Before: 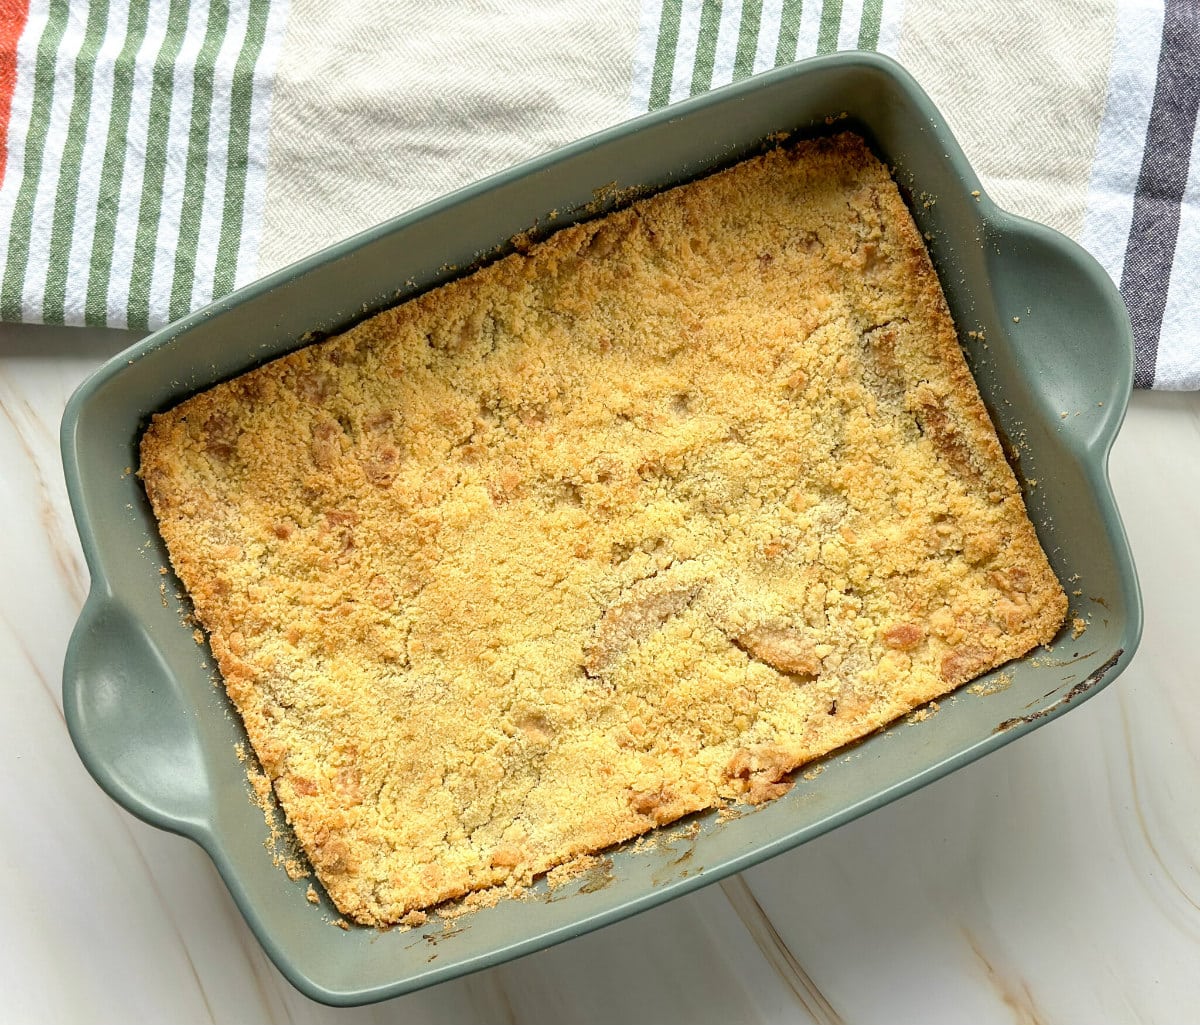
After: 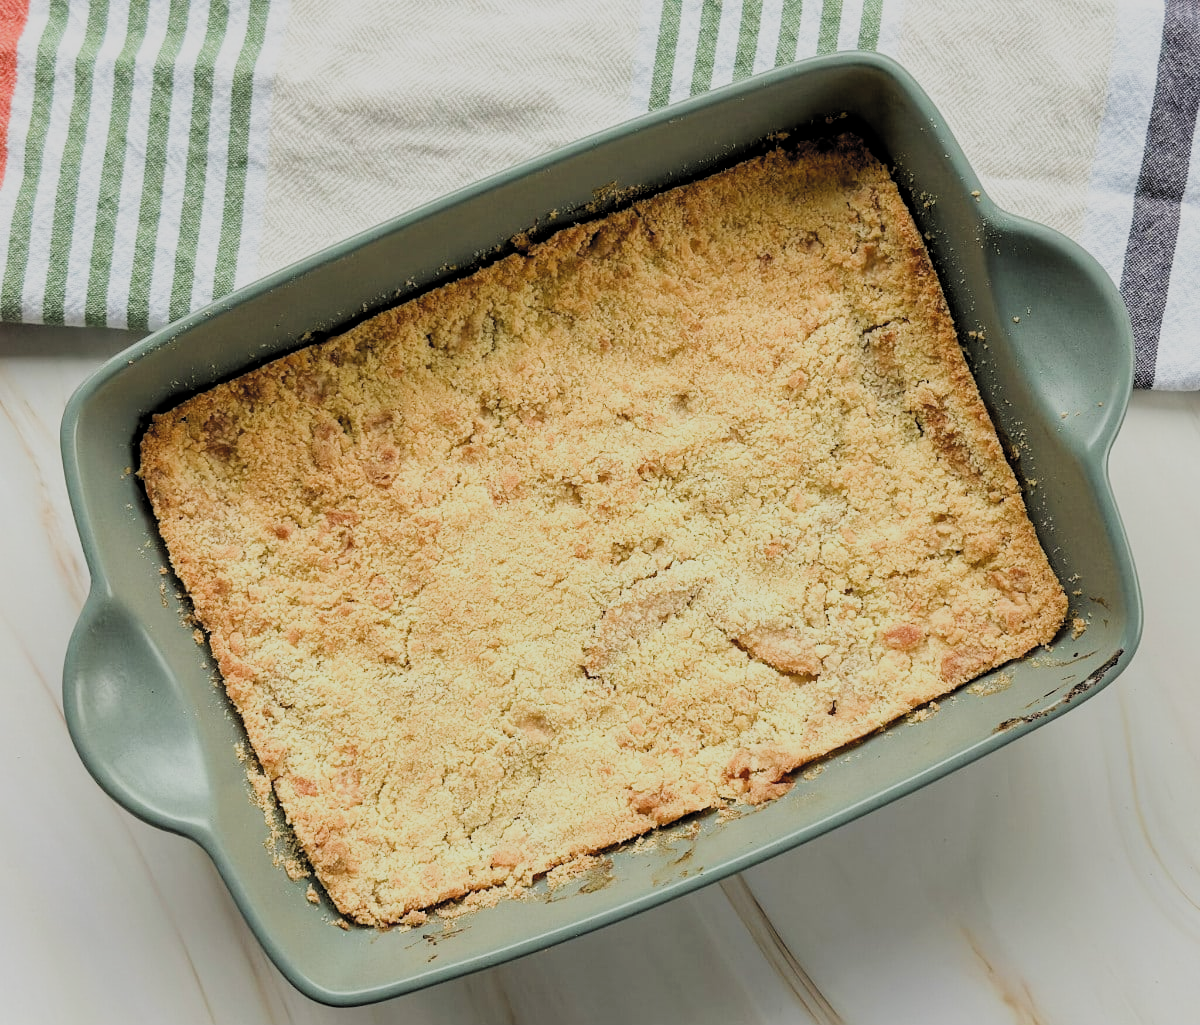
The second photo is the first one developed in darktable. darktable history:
filmic rgb: black relative exposure -5 EV, white relative exposure 3.96 EV, hardness 2.88, contrast 1.095, color science v5 (2021), contrast in shadows safe, contrast in highlights safe
